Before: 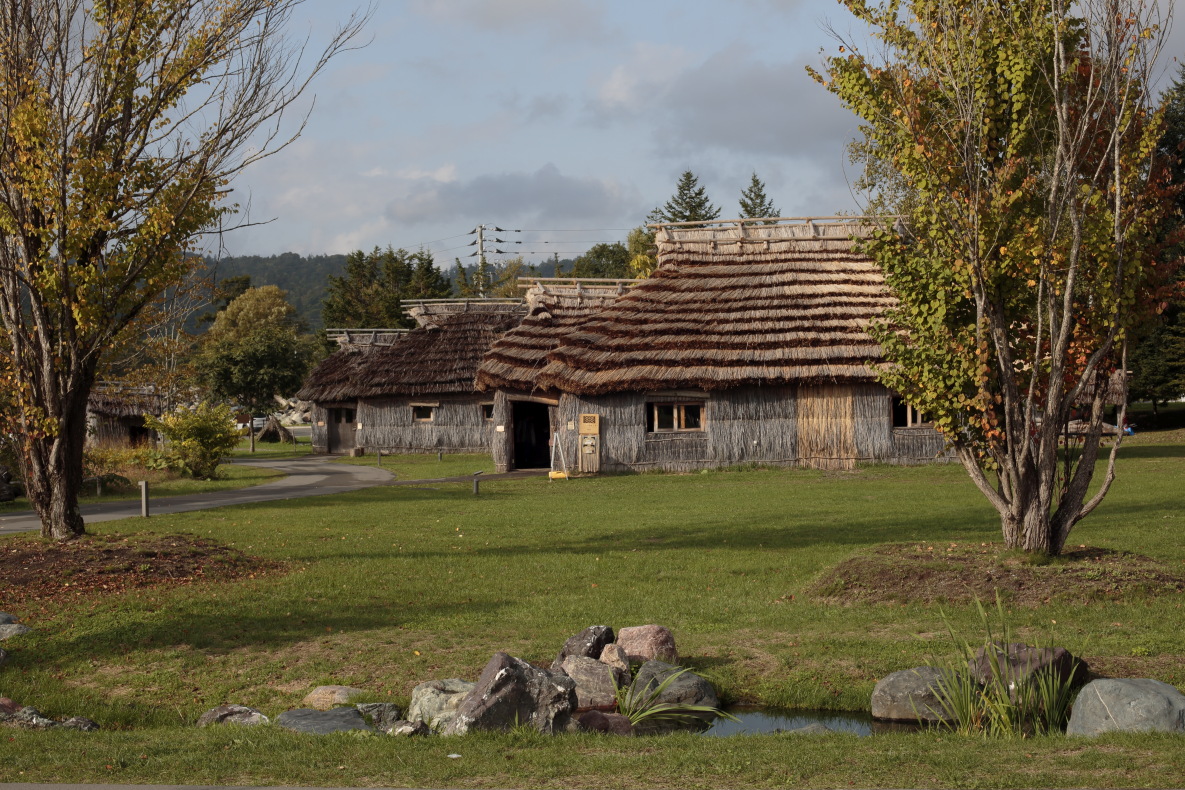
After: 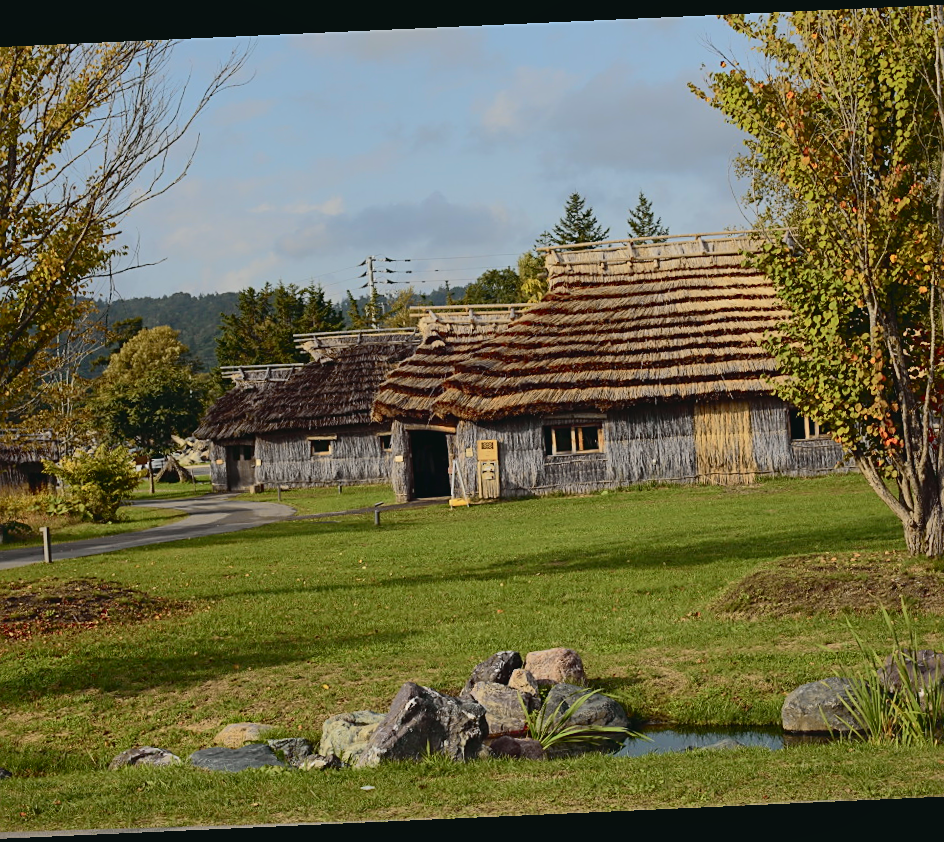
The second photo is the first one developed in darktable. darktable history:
rotate and perspective: rotation -2.56°, automatic cropping off
shadows and highlights: on, module defaults
sharpen: on, module defaults
tone curve: curves: ch0 [(0, 0.022) (0.114, 0.083) (0.281, 0.315) (0.447, 0.557) (0.588, 0.711) (0.786, 0.839) (0.999, 0.949)]; ch1 [(0, 0) (0.389, 0.352) (0.458, 0.433) (0.486, 0.474) (0.509, 0.505) (0.535, 0.53) (0.555, 0.557) (0.586, 0.622) (0.677, 0.724) (1, 1)]; ch2 [(0, 0) (0.369, 0.388) (0.449, 0.431) (0.501, 0.5) (0.528, 0.52) (0.561, 0.59) (0.697, 0.721) (1, 1)], color space Lab, independent channels, preserve colors none
contrast brightness saturation: saturation 0.1
crop: left 9.88%, right 12.664%
exposure: exposure -0.293 EV, compensate highlight preservation false
